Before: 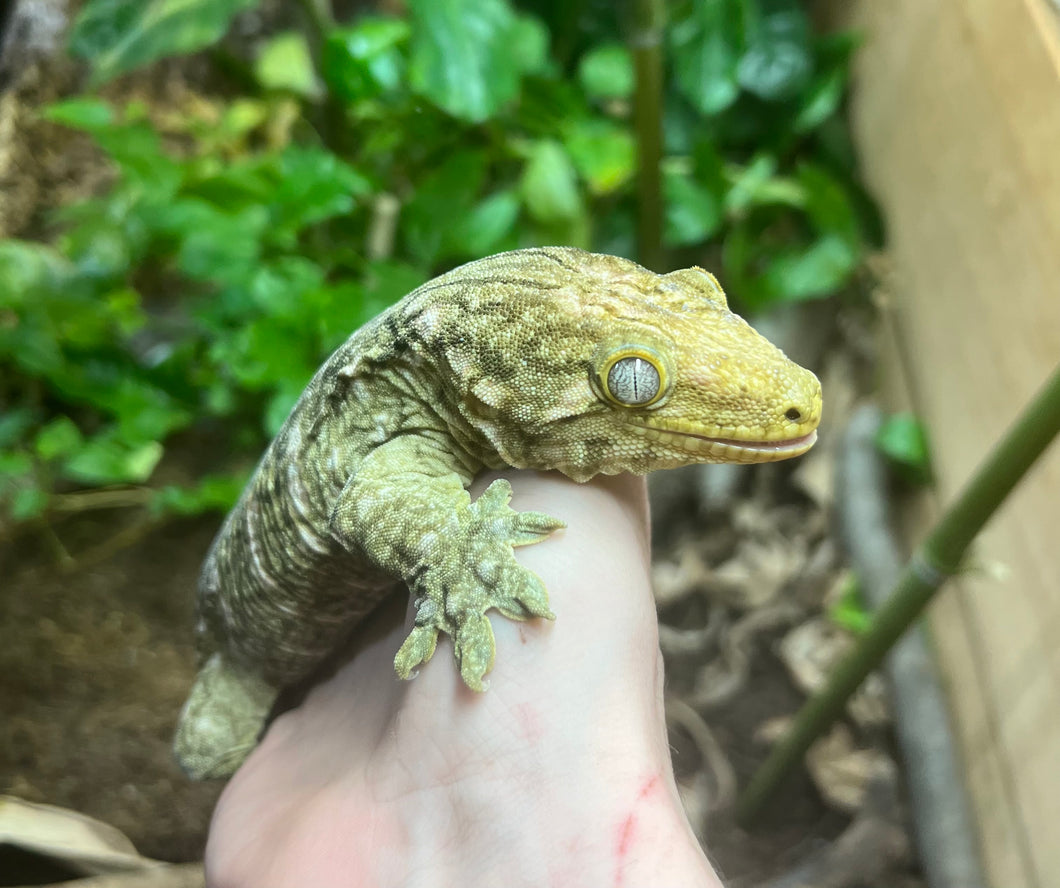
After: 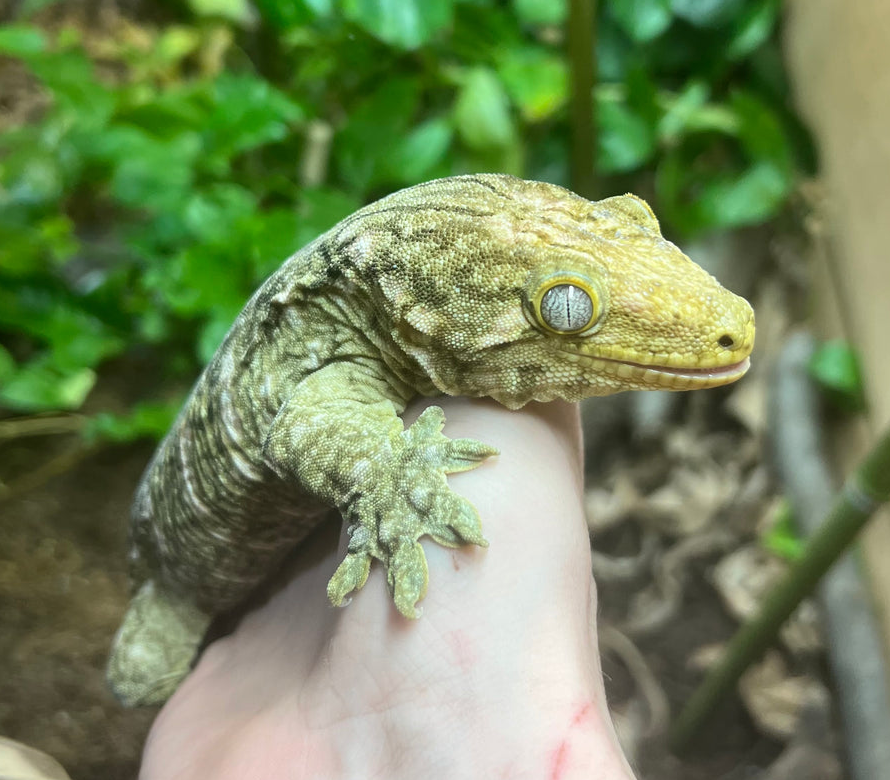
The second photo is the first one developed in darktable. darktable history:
crop: left 6.401%, top 8.329%, right 9.546%, bottom 3.721%
